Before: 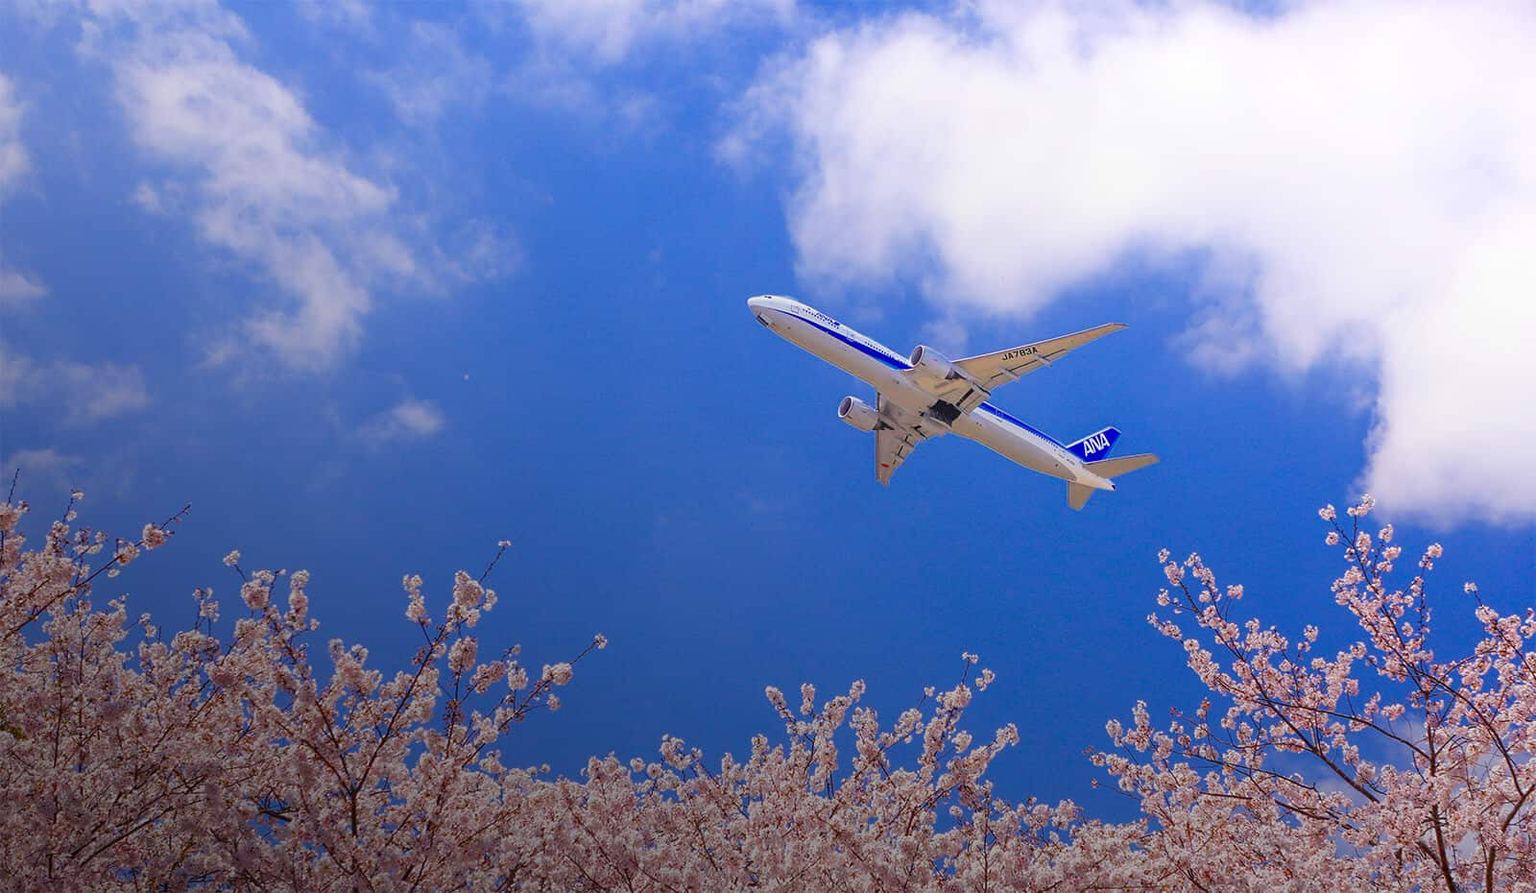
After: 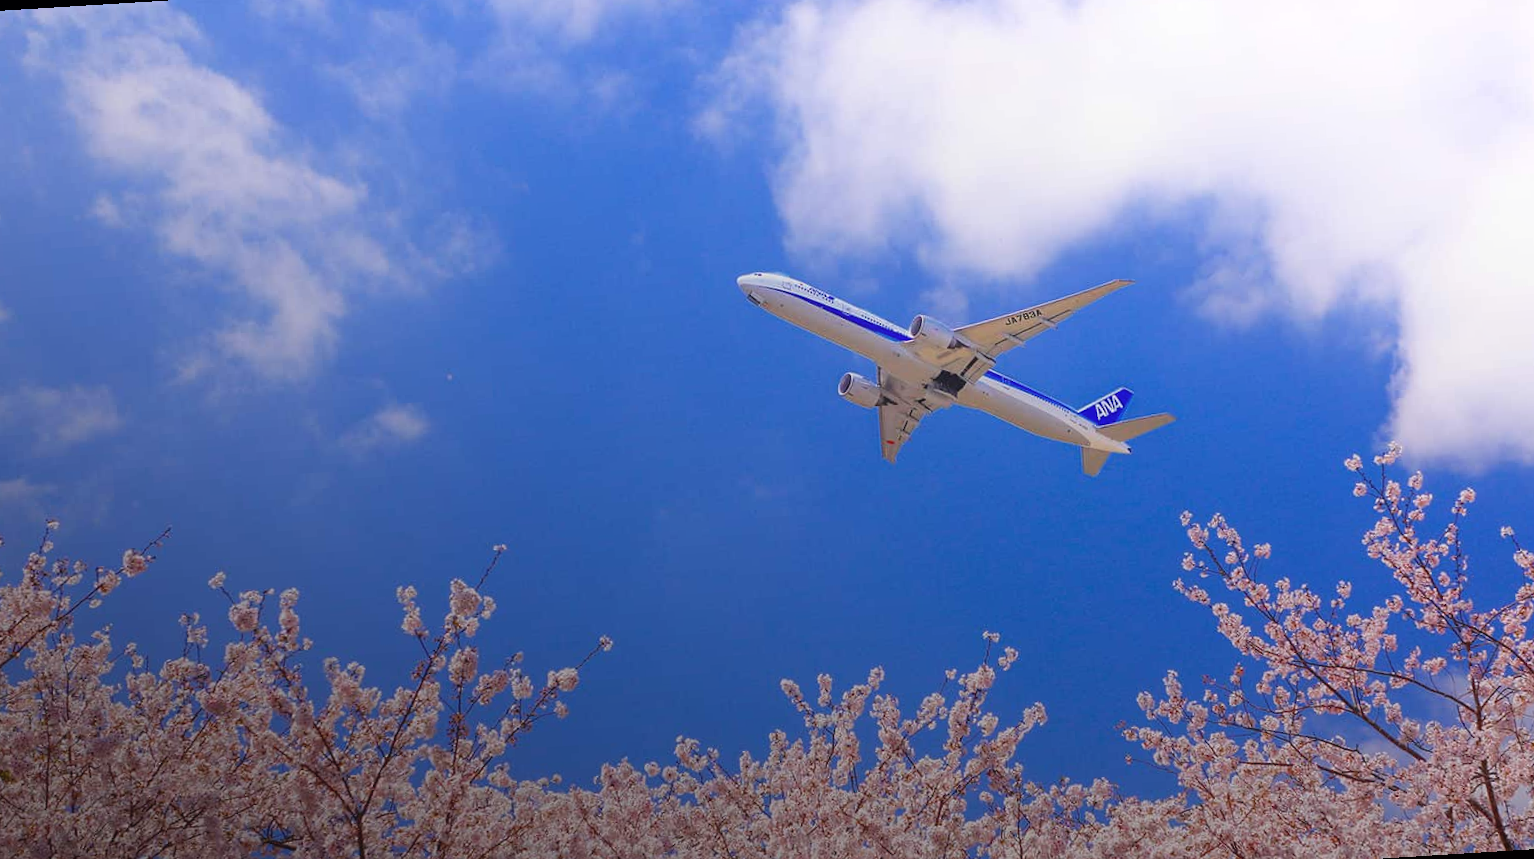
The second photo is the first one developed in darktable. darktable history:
contrast equalizer: octaves 7, y [[0.6 ×6], [0.55 ×6], [0 ×6], [0 ×6], [0 ×6]], mix -0.3
rotate and perspective: rotation -3.52°, crop left 0.036, crop right 0.964, crop top 0.081, crop bottom 0.919
